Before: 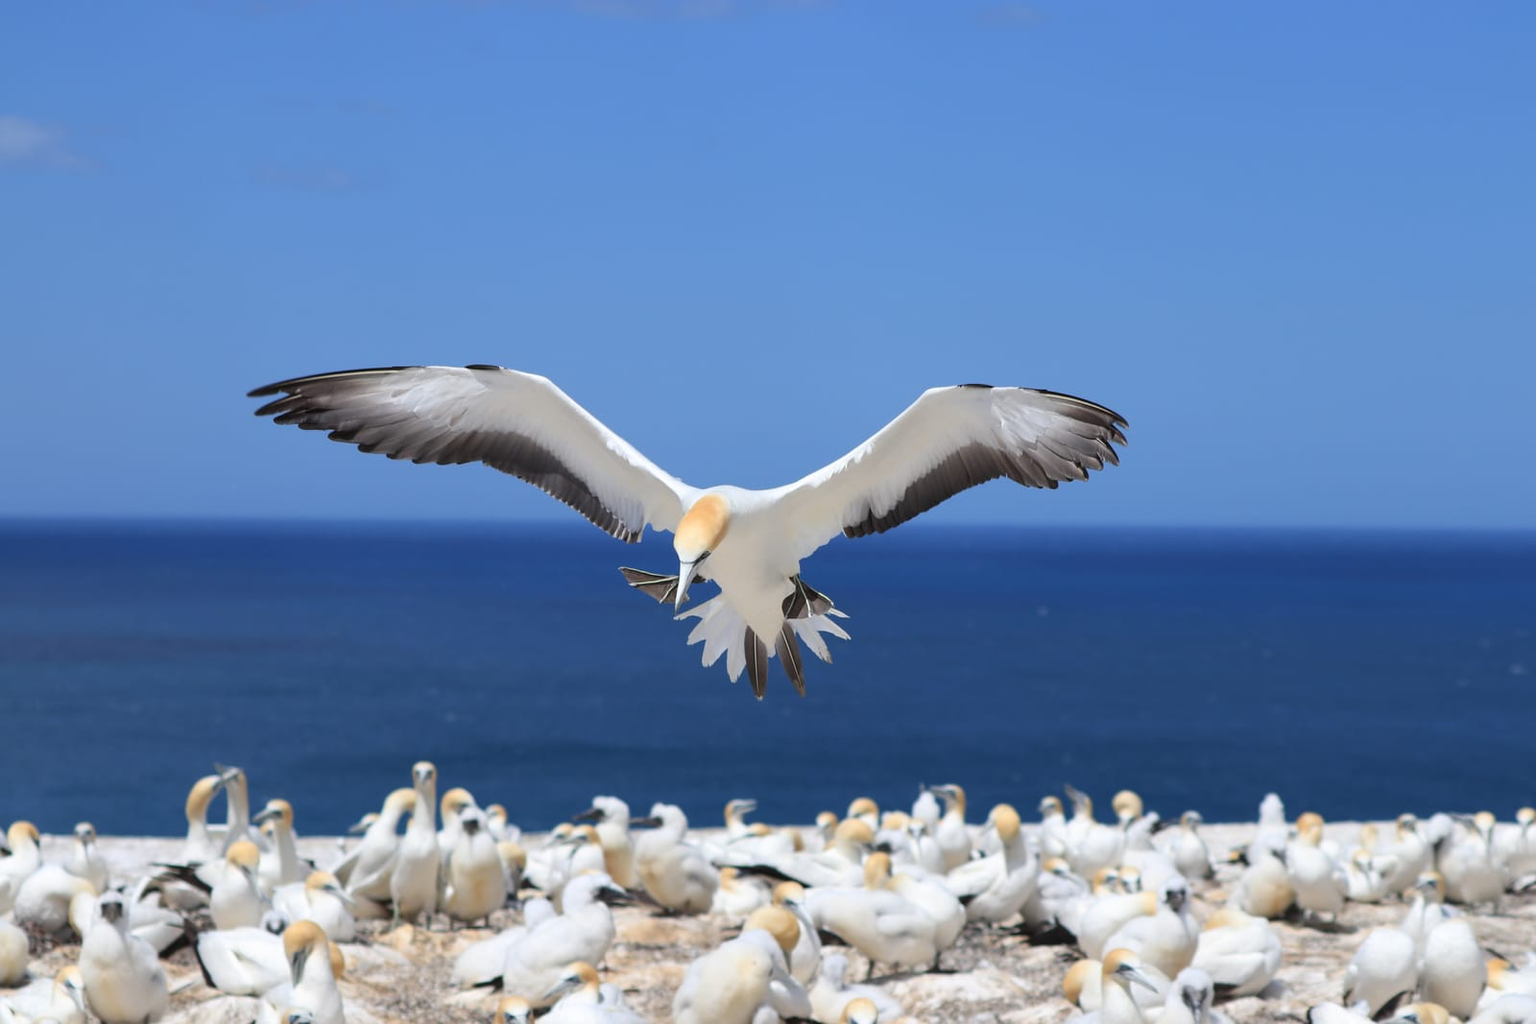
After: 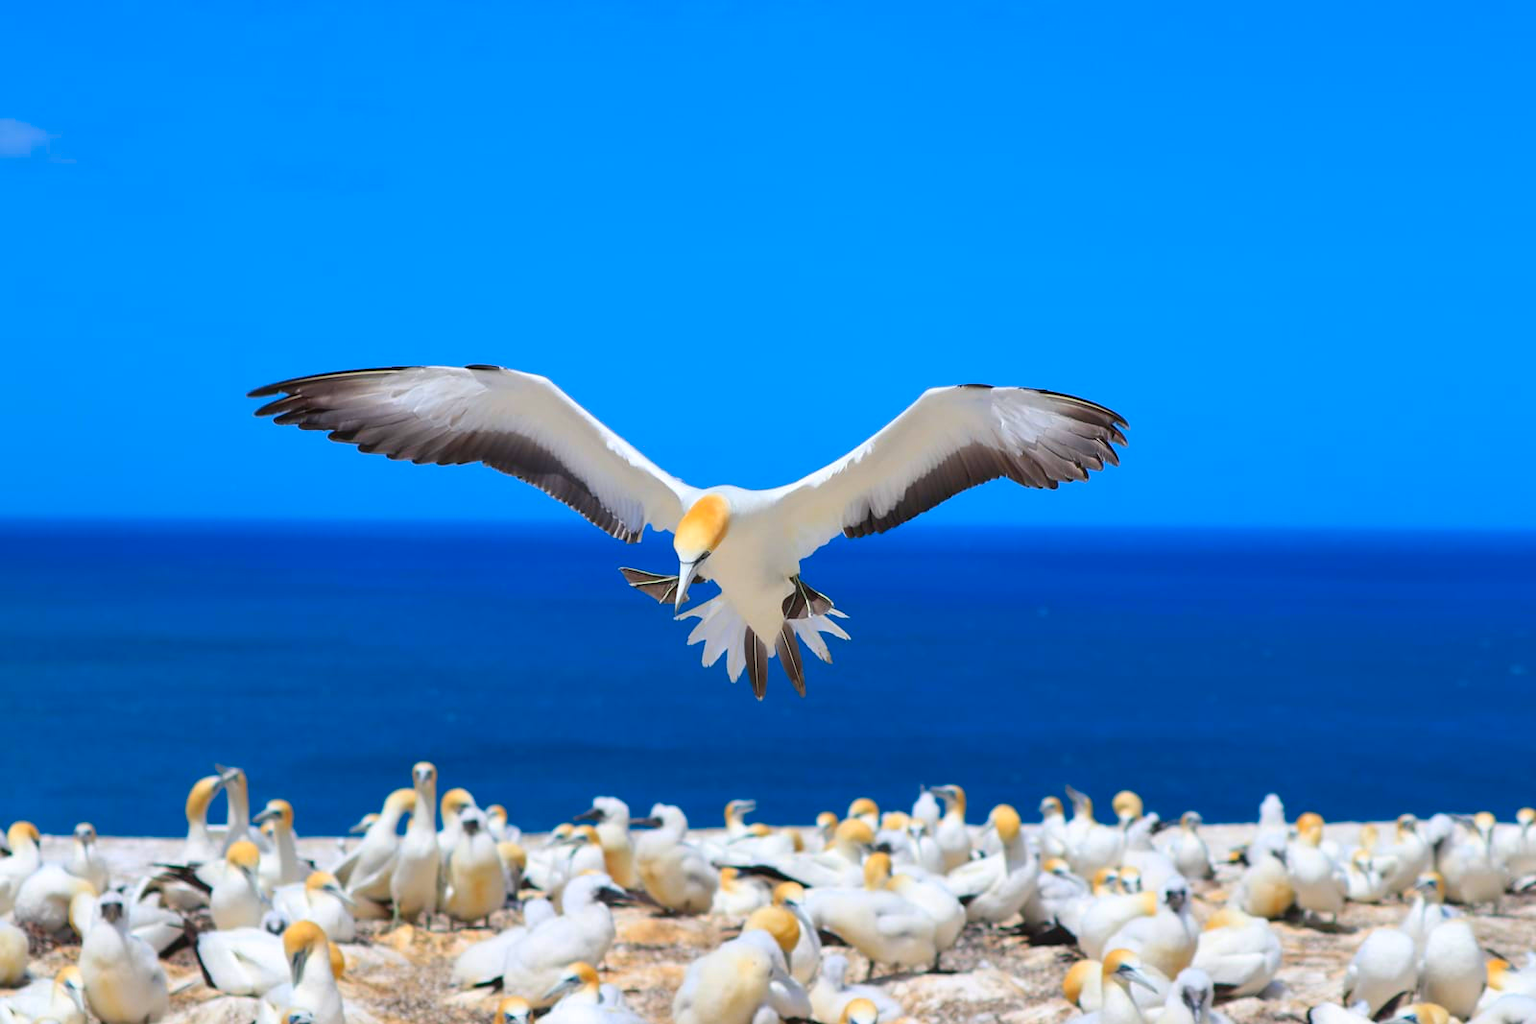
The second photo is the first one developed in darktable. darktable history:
color correction: highlights b* -0.04, saturation 1.84
